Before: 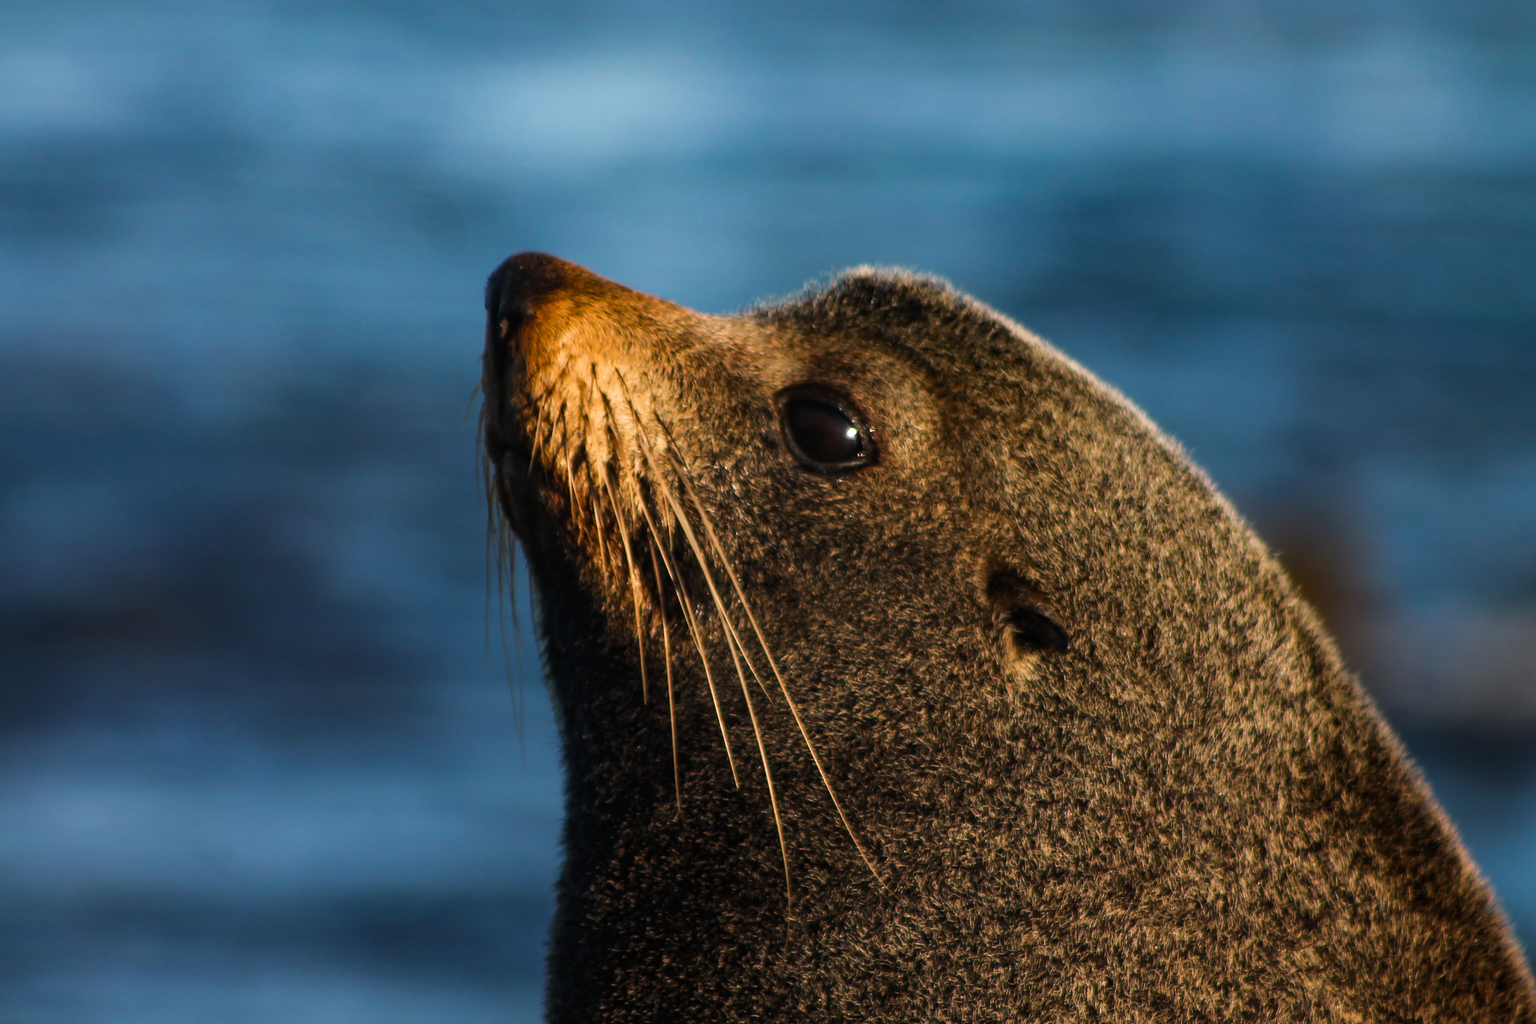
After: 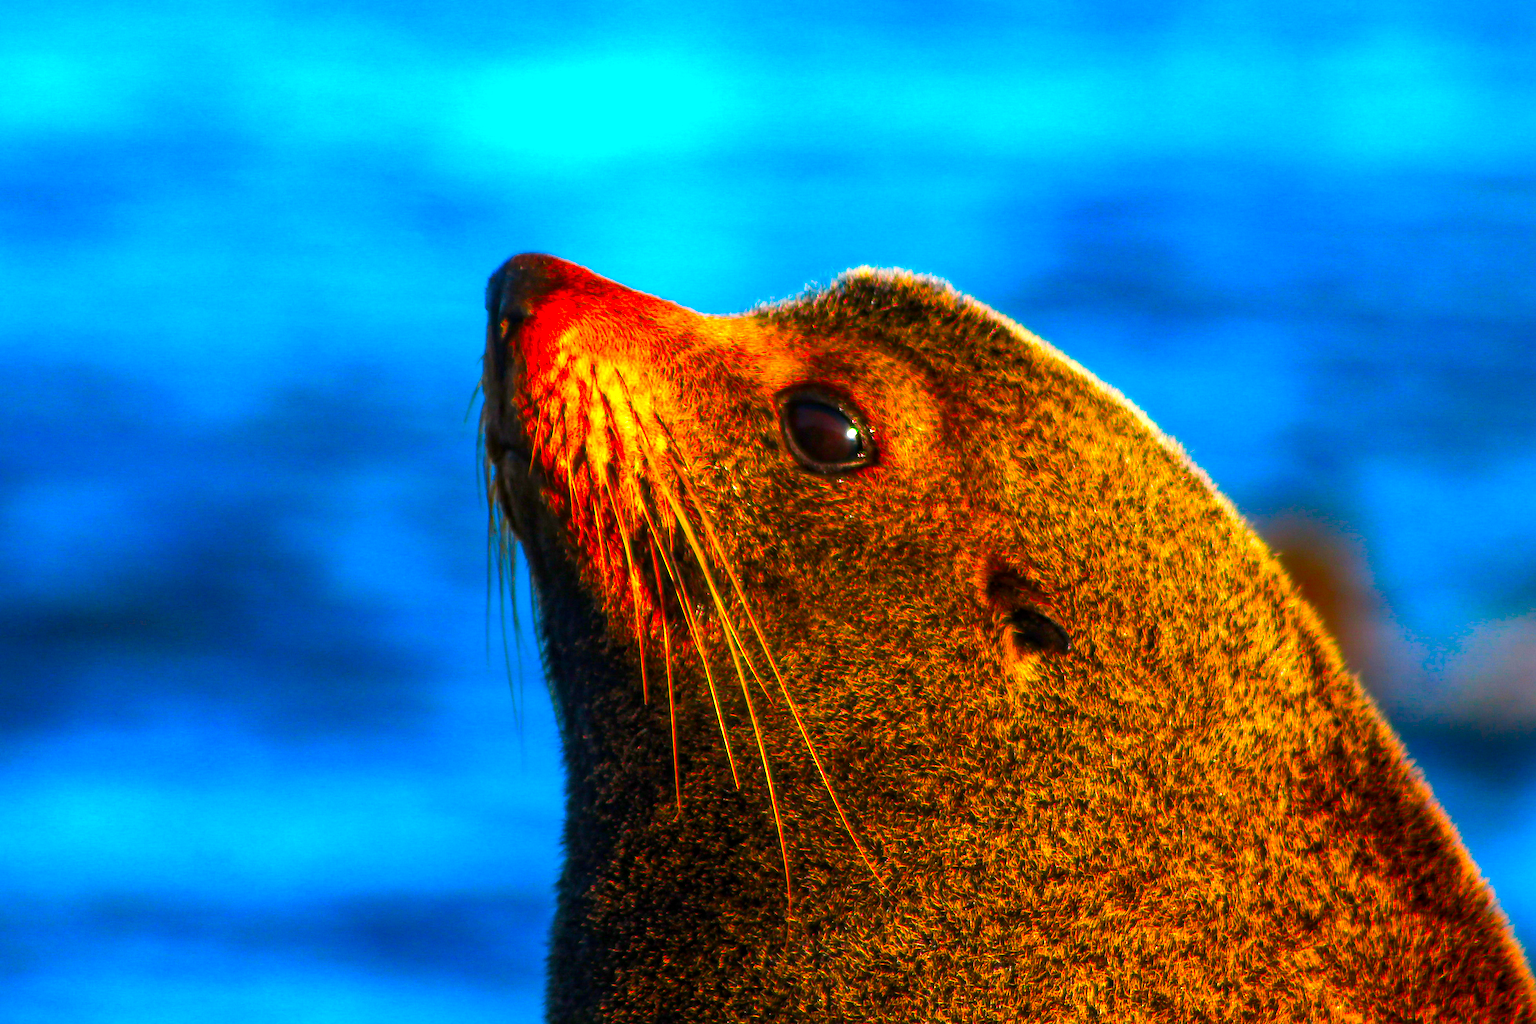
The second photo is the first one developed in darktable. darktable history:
color correction: saturation 3
local contrast: on, module defaults
exposure: black level correction 0, exposure 1.1 EV, compensate exposure bias true, compensate highlight preservation false
